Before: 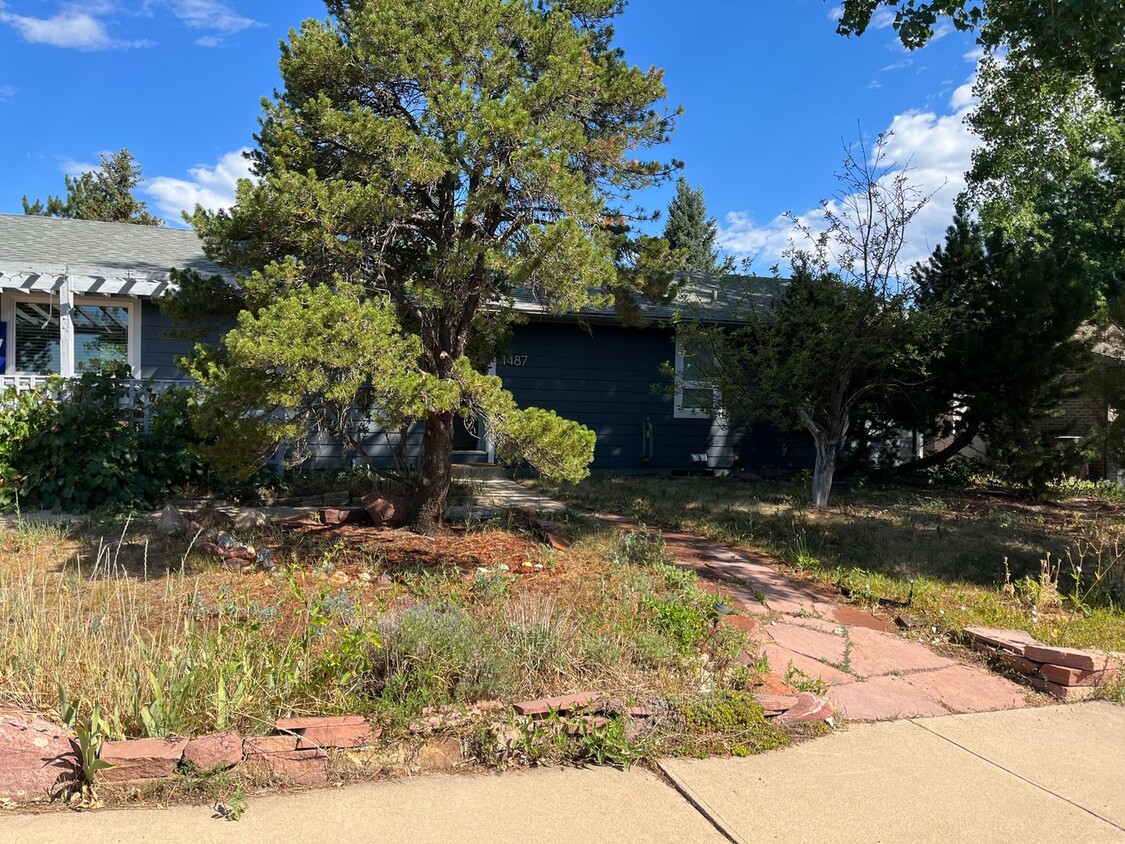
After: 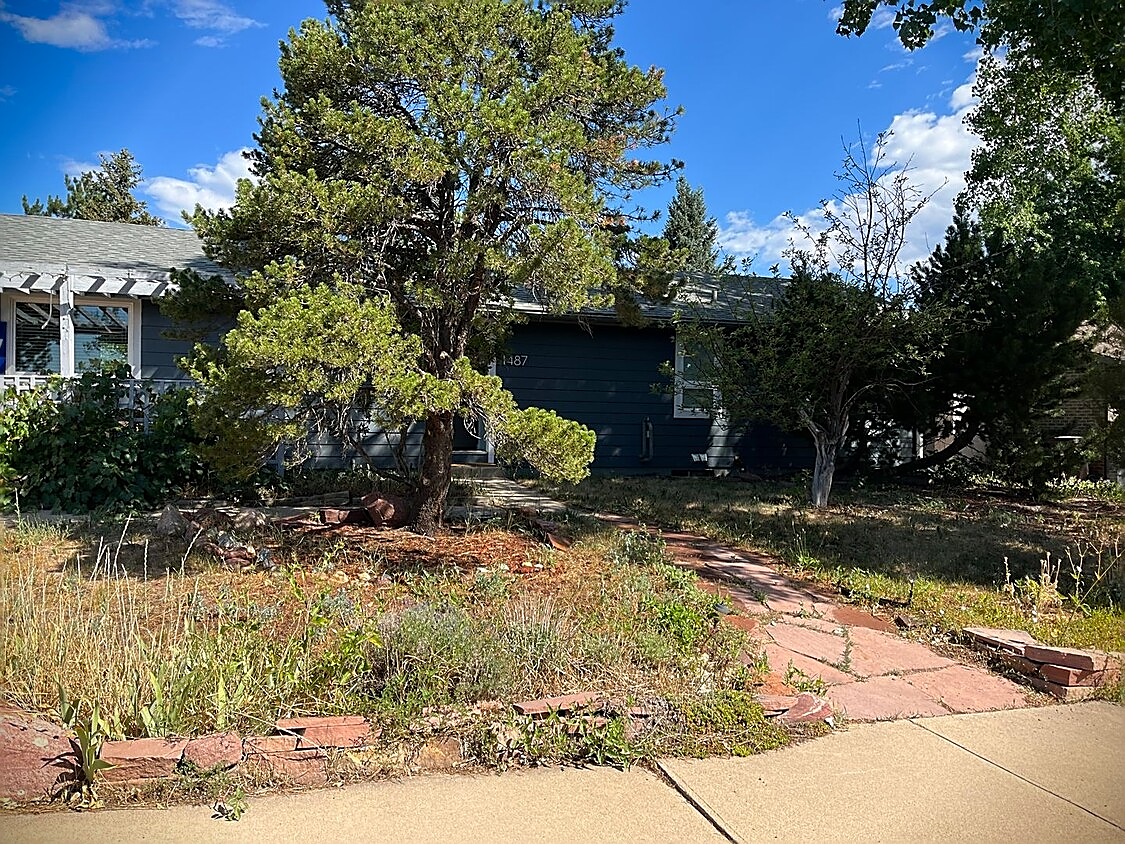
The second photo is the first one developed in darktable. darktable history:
vignetting: fall-off start 91.1%, brightness -0.992, saturation 0.499
sharpen: radius 1.418, amount 1.26, threshold 0.611
